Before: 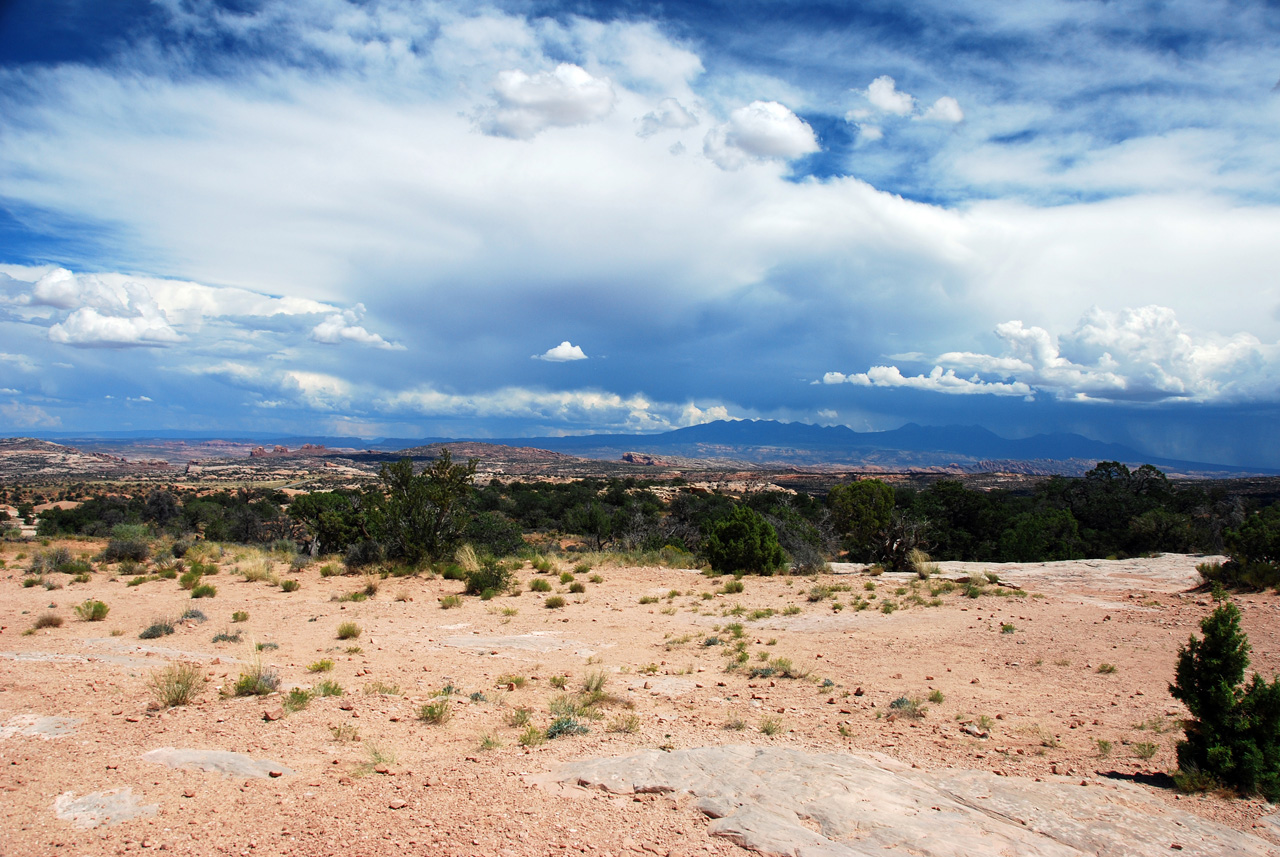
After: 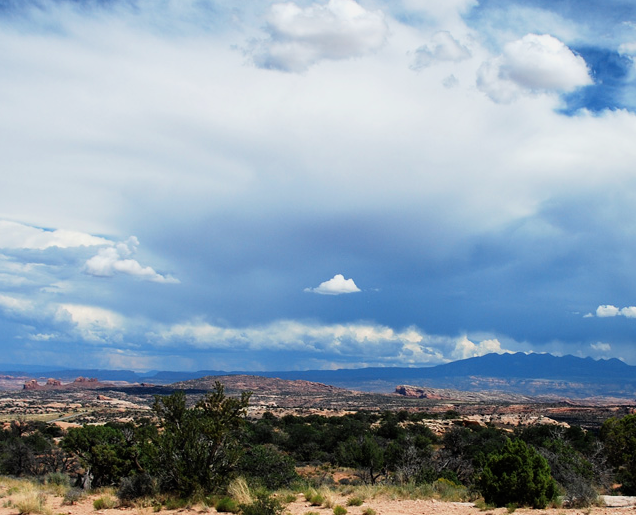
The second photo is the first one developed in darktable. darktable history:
crop: left 17.811%, top 7.876%, right 32.439%, bottom 31.998%
filmic rgb: black relative exposure -9.57 EV, white relative exposure 3.02 EV, hardness 6.13, iterations of high-quality reconstruction 10
